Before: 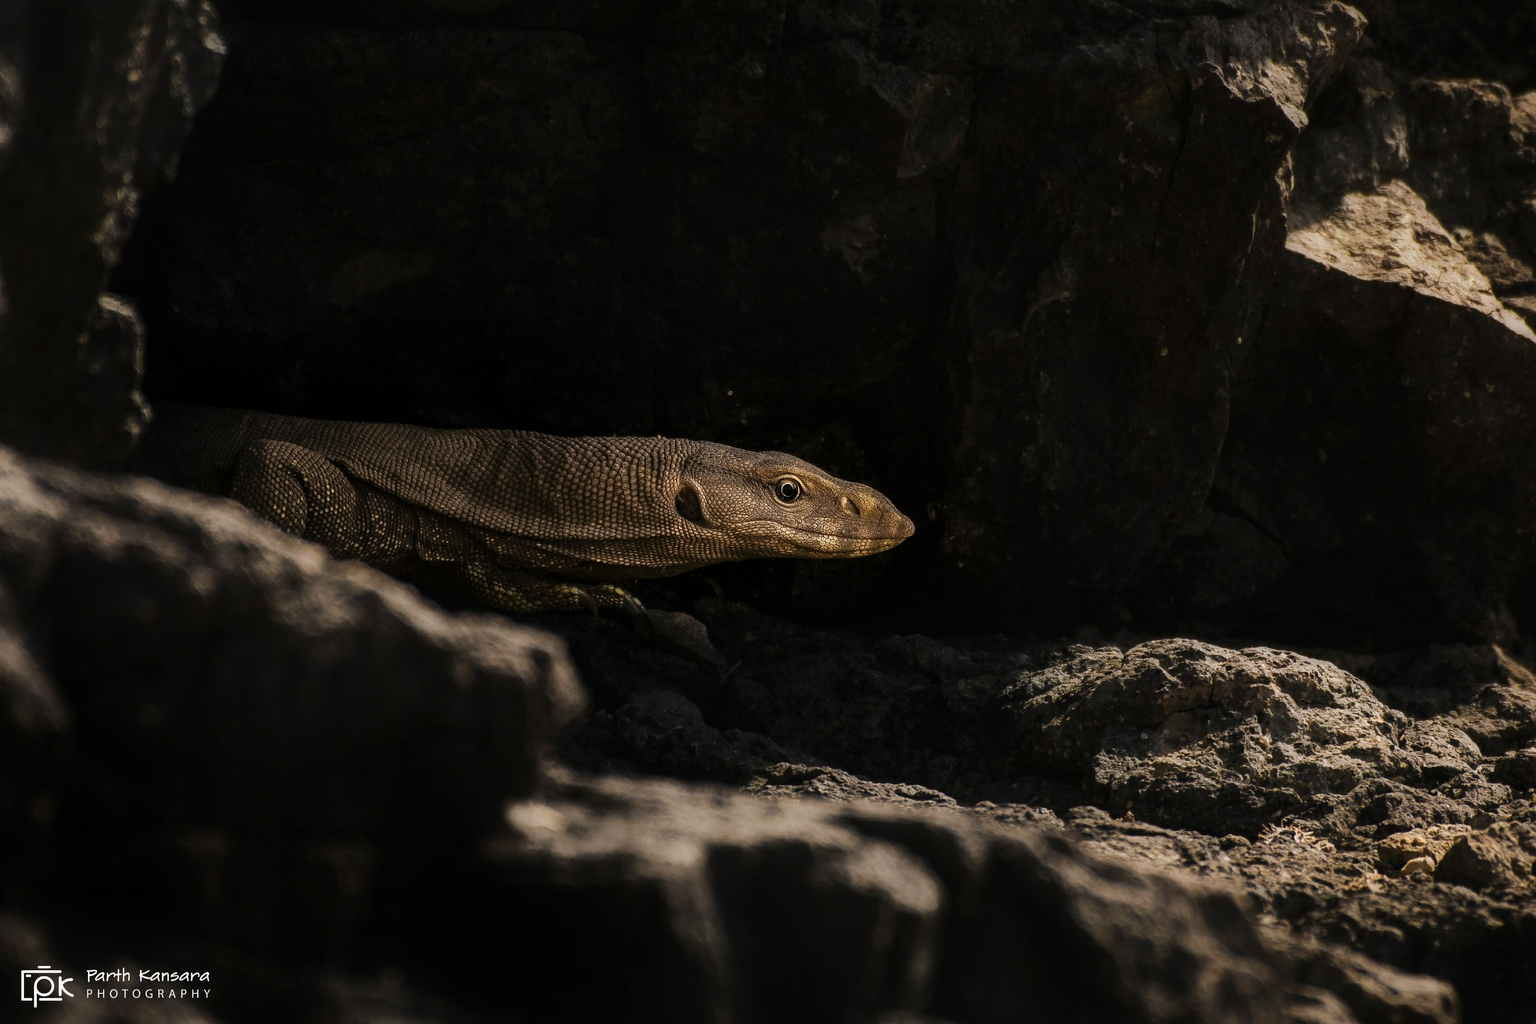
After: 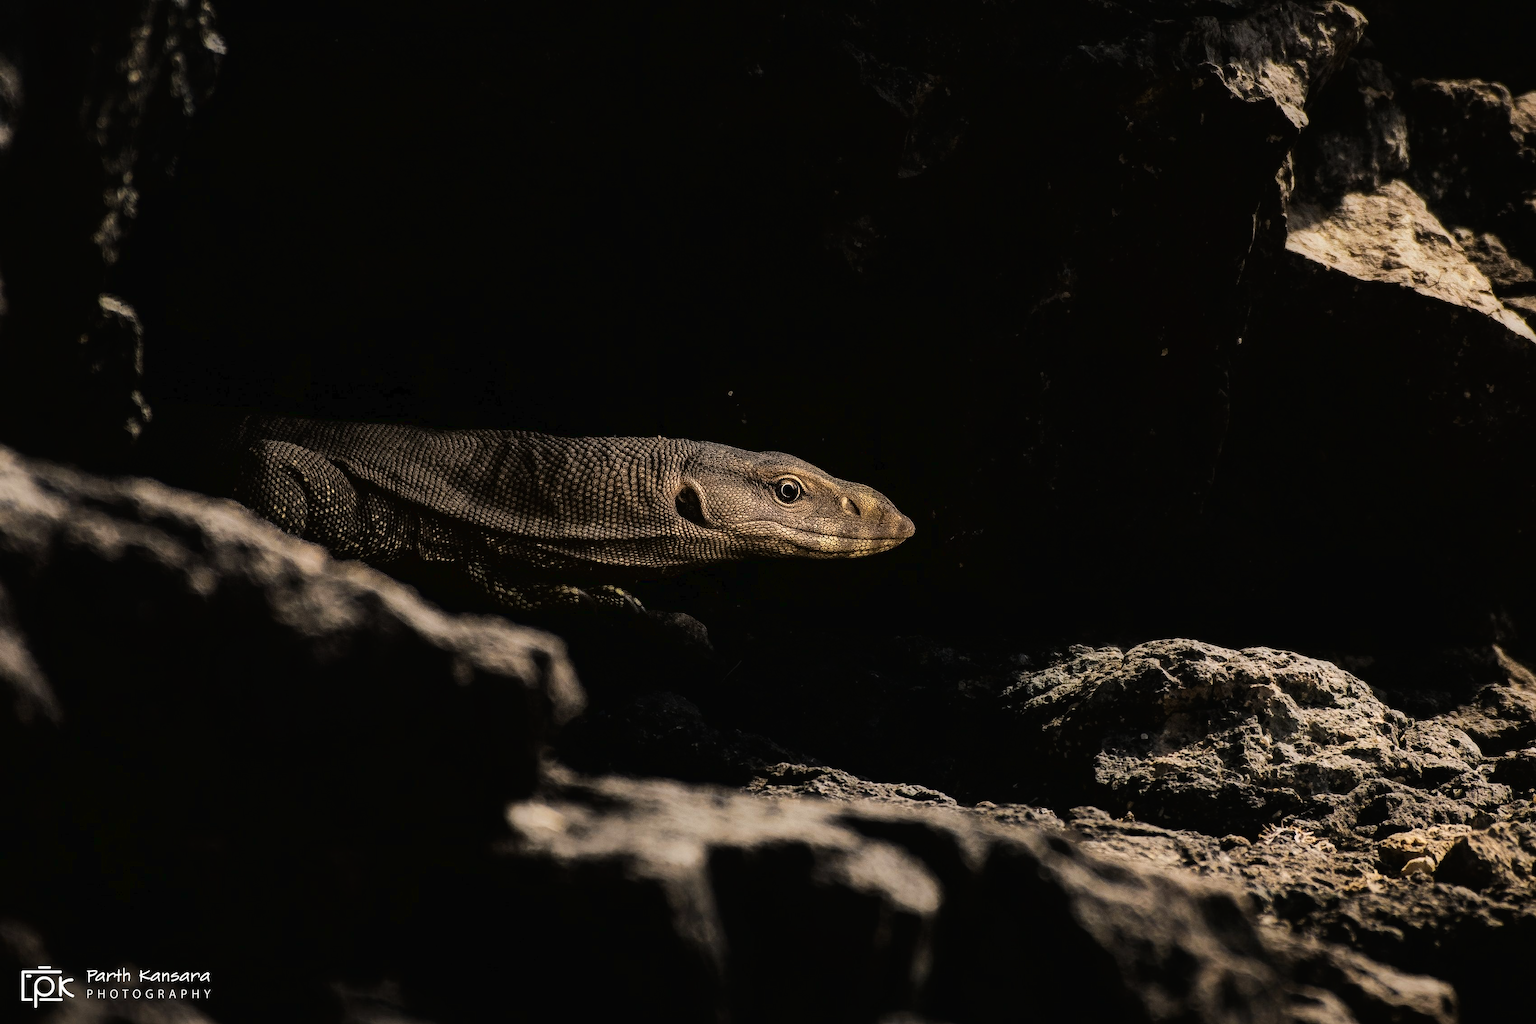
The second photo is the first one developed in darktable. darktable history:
tone curve: curves: ch0 [(0, 0.013) (0.054, 0.018) (0.205, 0.197) (0.289, 0.309) (0.382, 0.437) (0.475, 0.552) (0.666, 0.743) (0.791, 0.85) (1, 0.998)]; ch1 [(0, 0) (0.394, 0.338) (0.449, 0.404) (0.499, 0.498) (0.526, 0.528) (0.543, 0.564) (0.589, 0.633) (0.66, 0.687) (0.783, 0.804) (1, 1)]; ch2 [(0, 0) (0.304, 0.31) (0.403, 0.399) (0.441, 0.421) (0.474, 0.466) (0.498, 0.496) (0.524, 0.538) (0.555, 0.584) (0.633, 0.665) (0.7, 0.711) (1, 1)]
